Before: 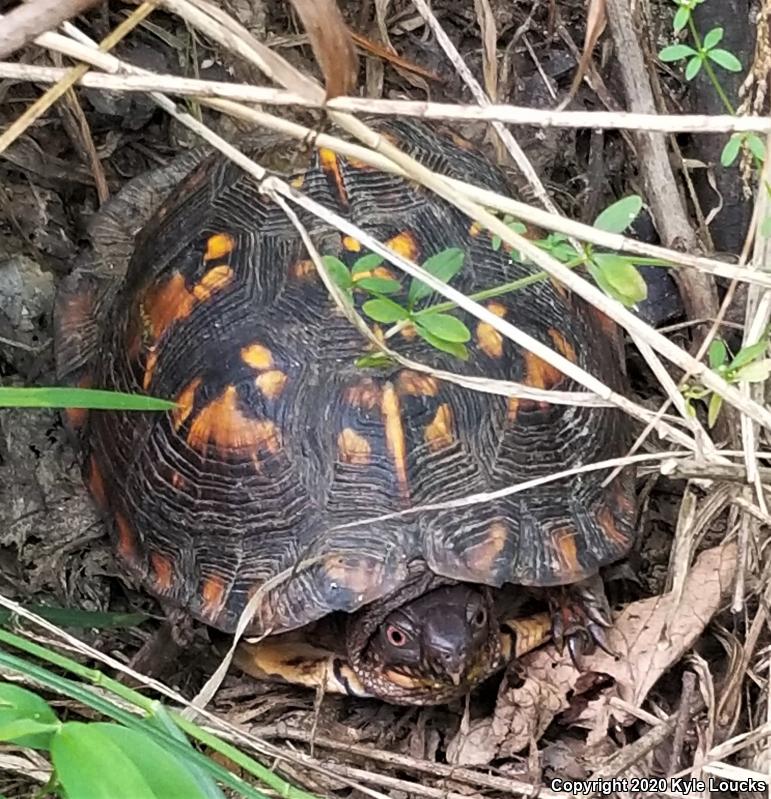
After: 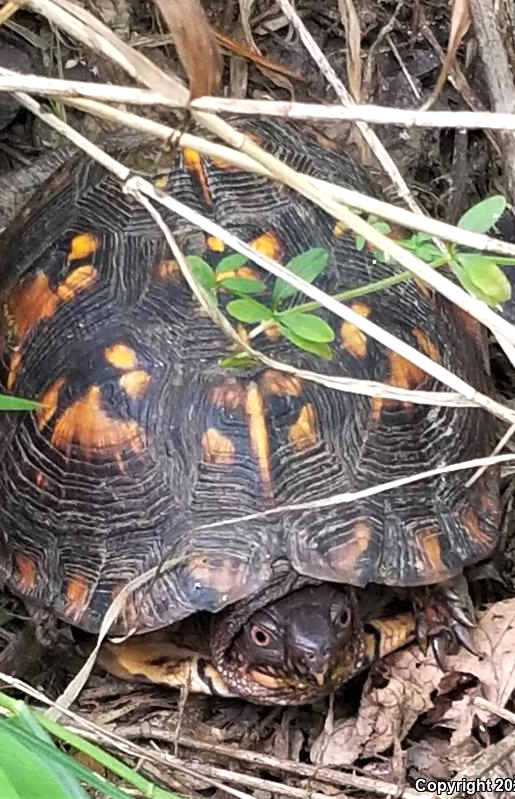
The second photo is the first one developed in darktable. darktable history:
exposure: exposure 0.197 EV, compensate highlight preservation false
crop and rotate: left 17.732%, right 15.423%
